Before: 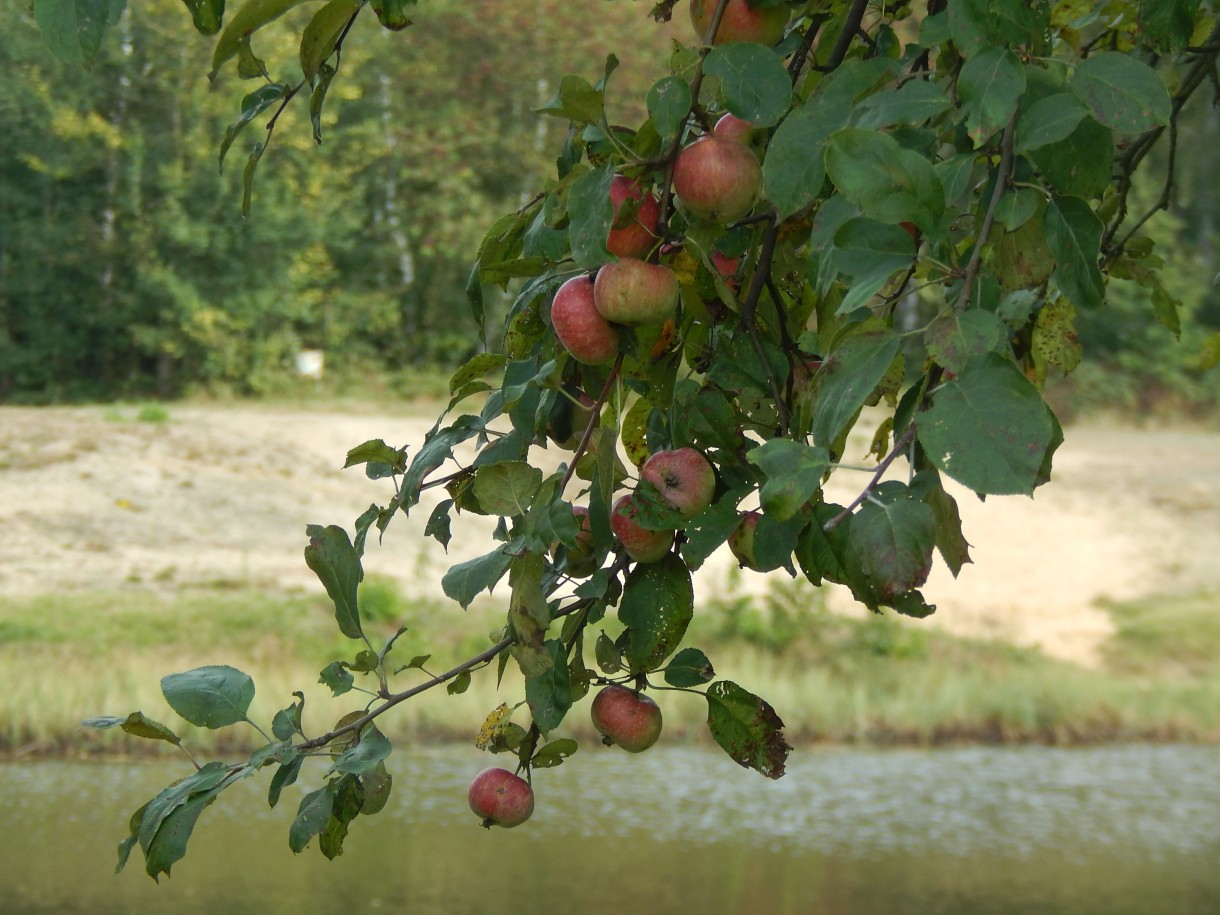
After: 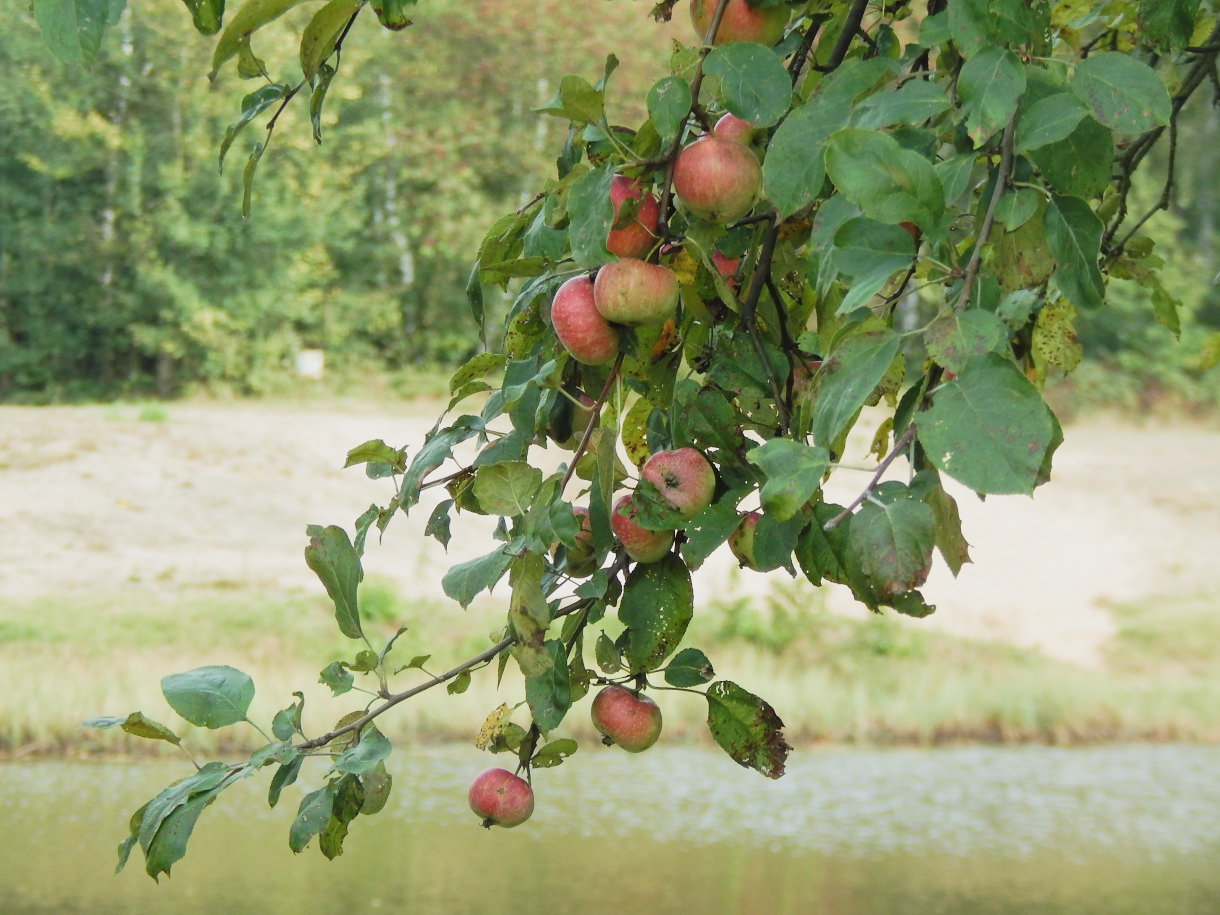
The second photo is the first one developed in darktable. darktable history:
filmic rgb: black relative exposure -7.65 EV, white relative exposure 4.56 EV, hardness 3.61, color science v5 (2021), contrast in shadows safe, contrast in highlights safe
exposure: exposure 1.206 EV, compensate highlight preservation false
